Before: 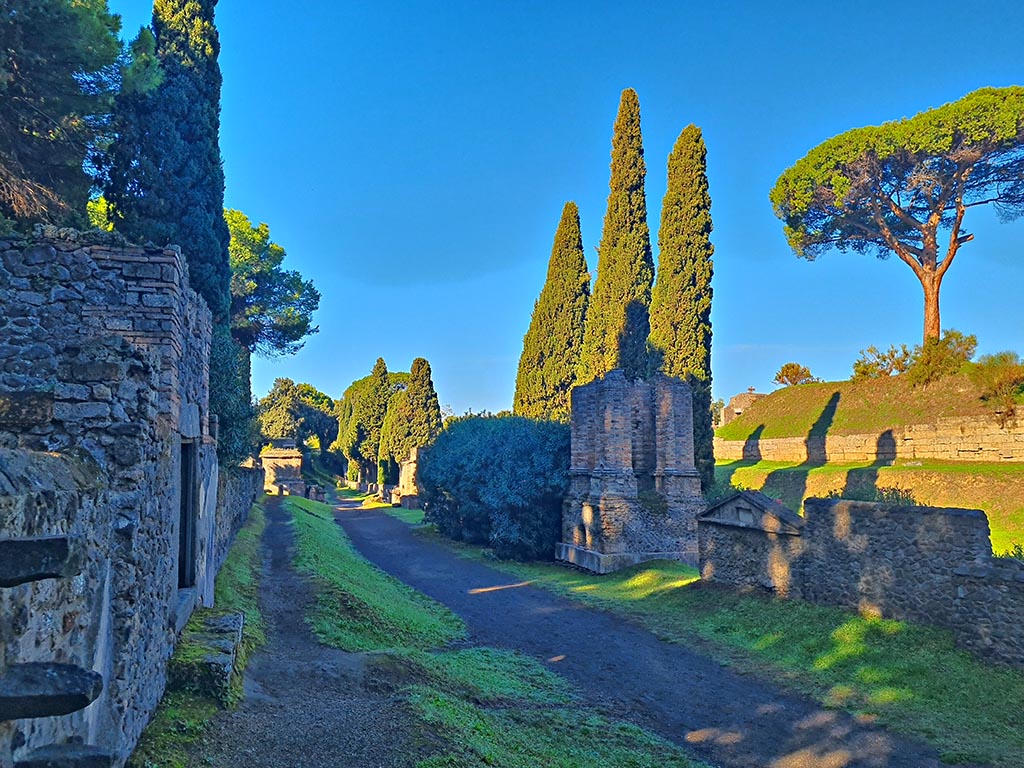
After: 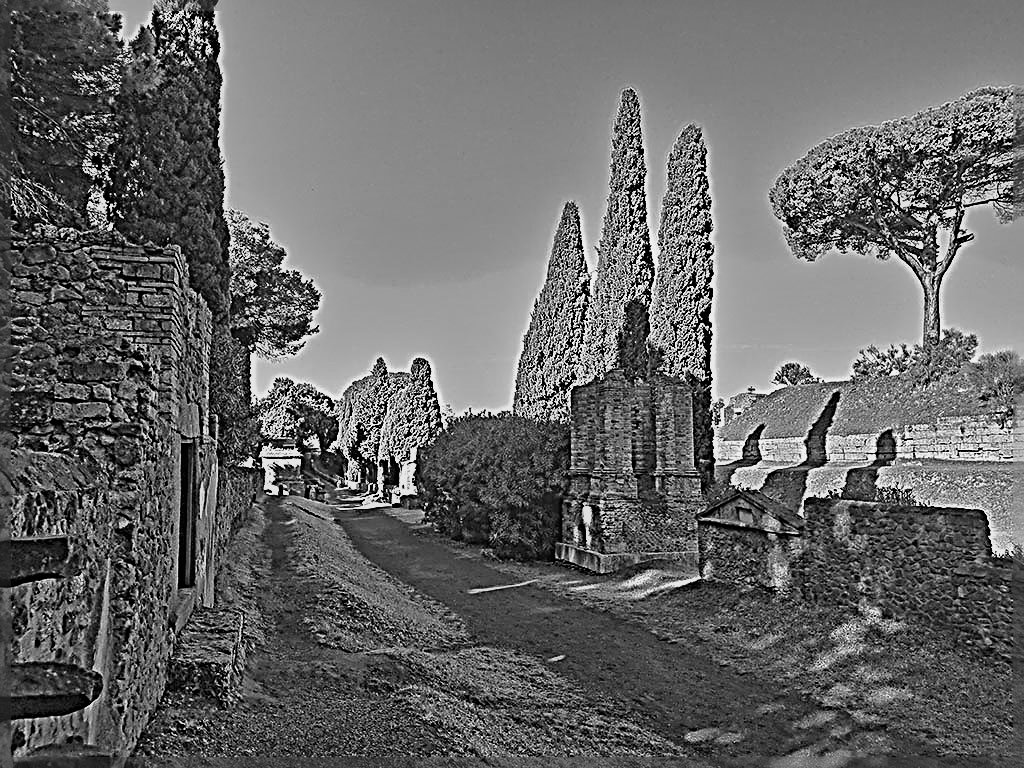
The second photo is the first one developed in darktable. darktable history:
velvia: on, module defaults
sharpen: radius 4.001, amount 2
white balance: red 0.766, blue 1.537
monochrome: a -92.57, b 58.91
